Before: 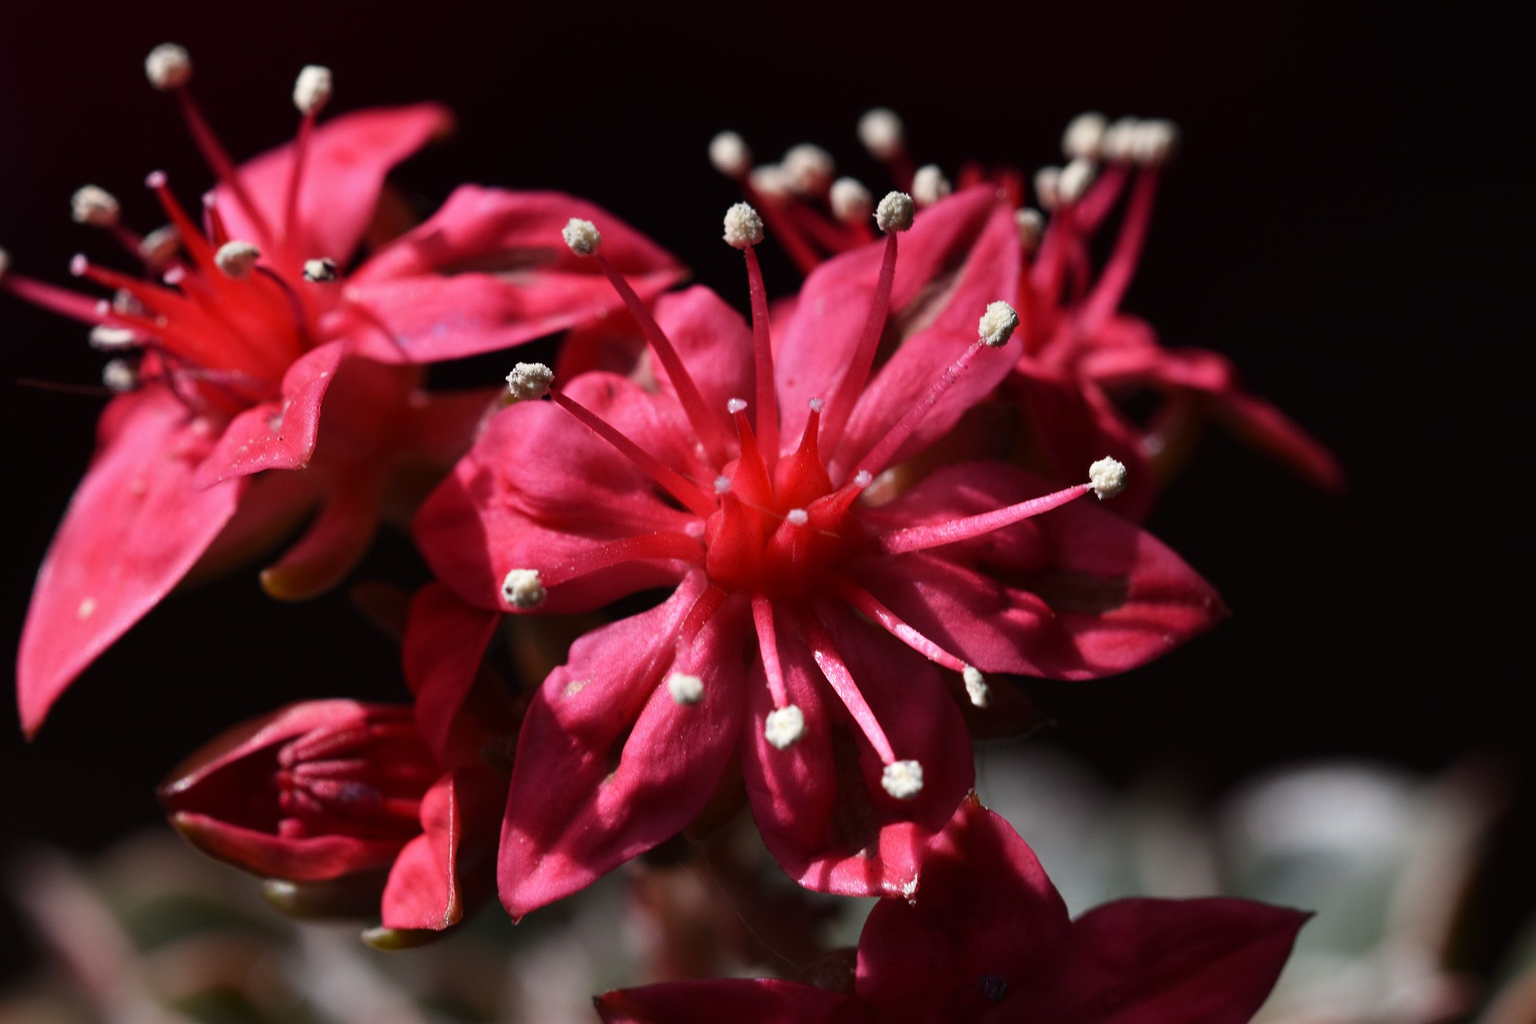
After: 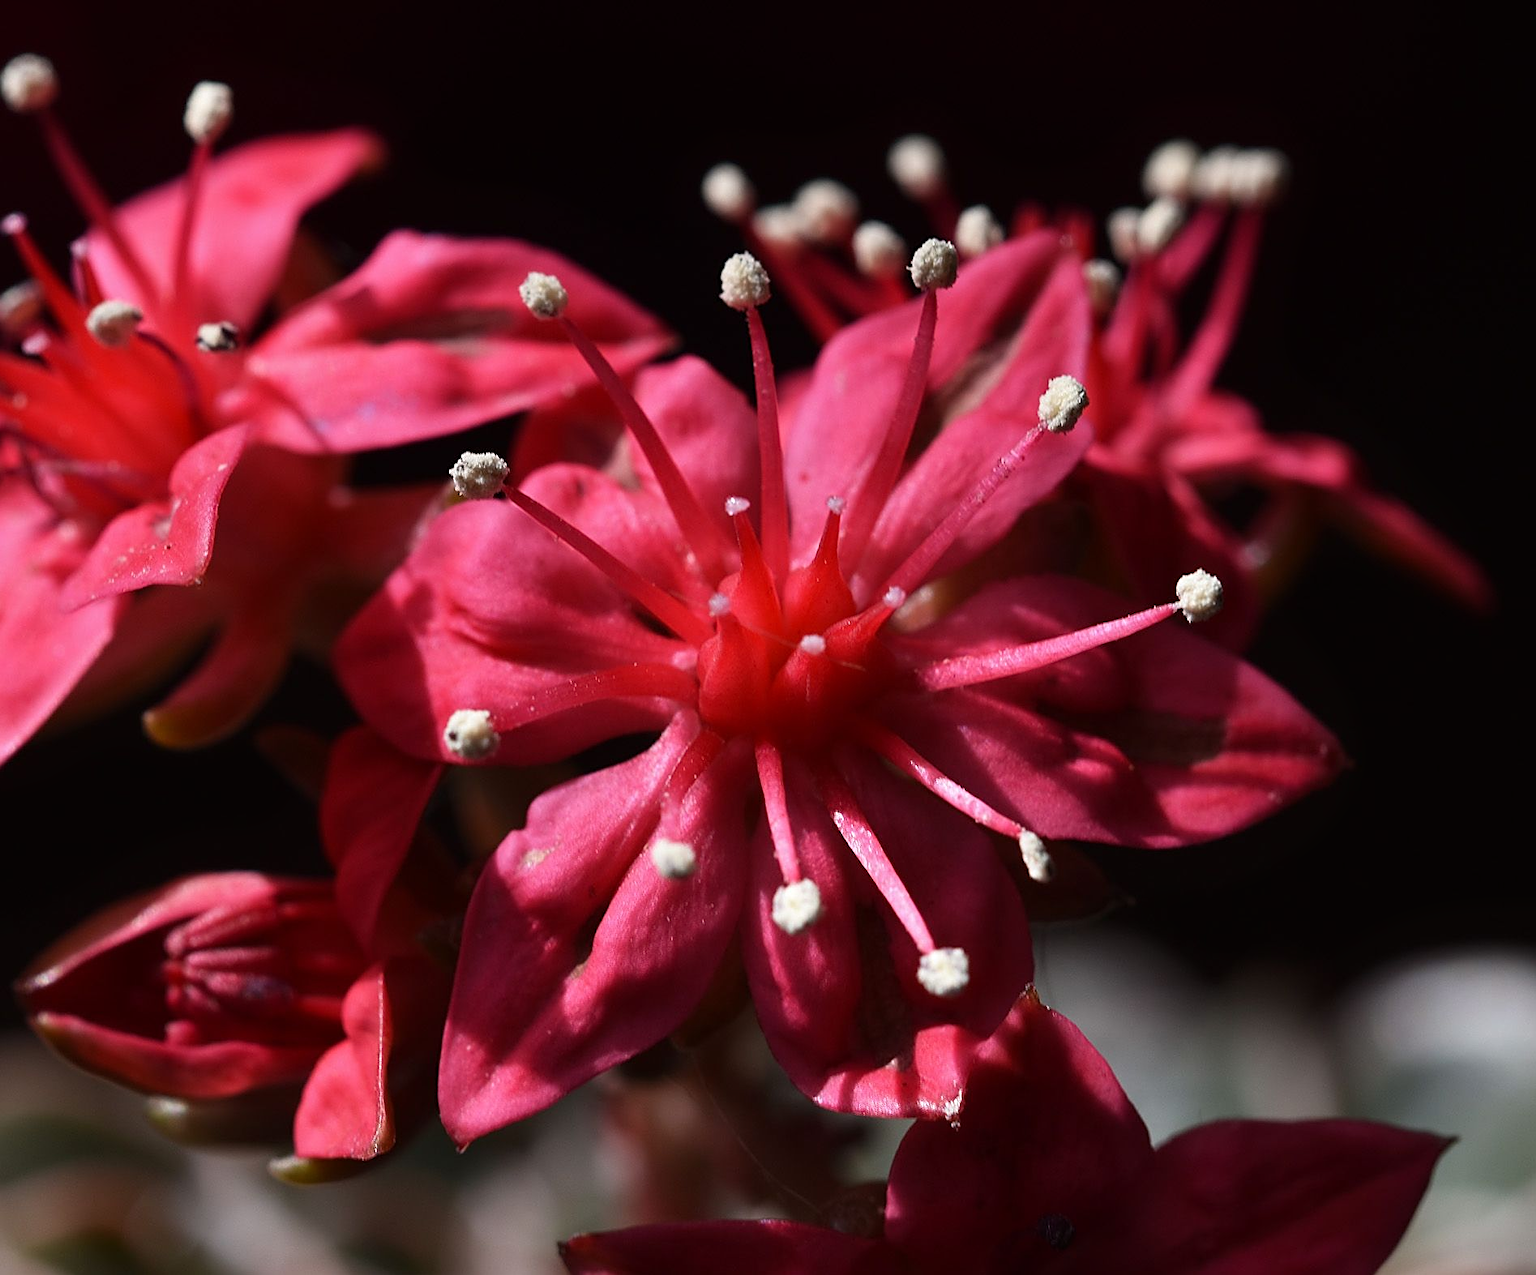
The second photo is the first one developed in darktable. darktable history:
tone equalizer: -8 EV -0.59 EV, edges refinement/feathering 500, mask exposure compensation -1.57 EV, preserve details guided filter
sharpen: on, module defaults
crop and rotate: left 9.484%, right 10.255%
